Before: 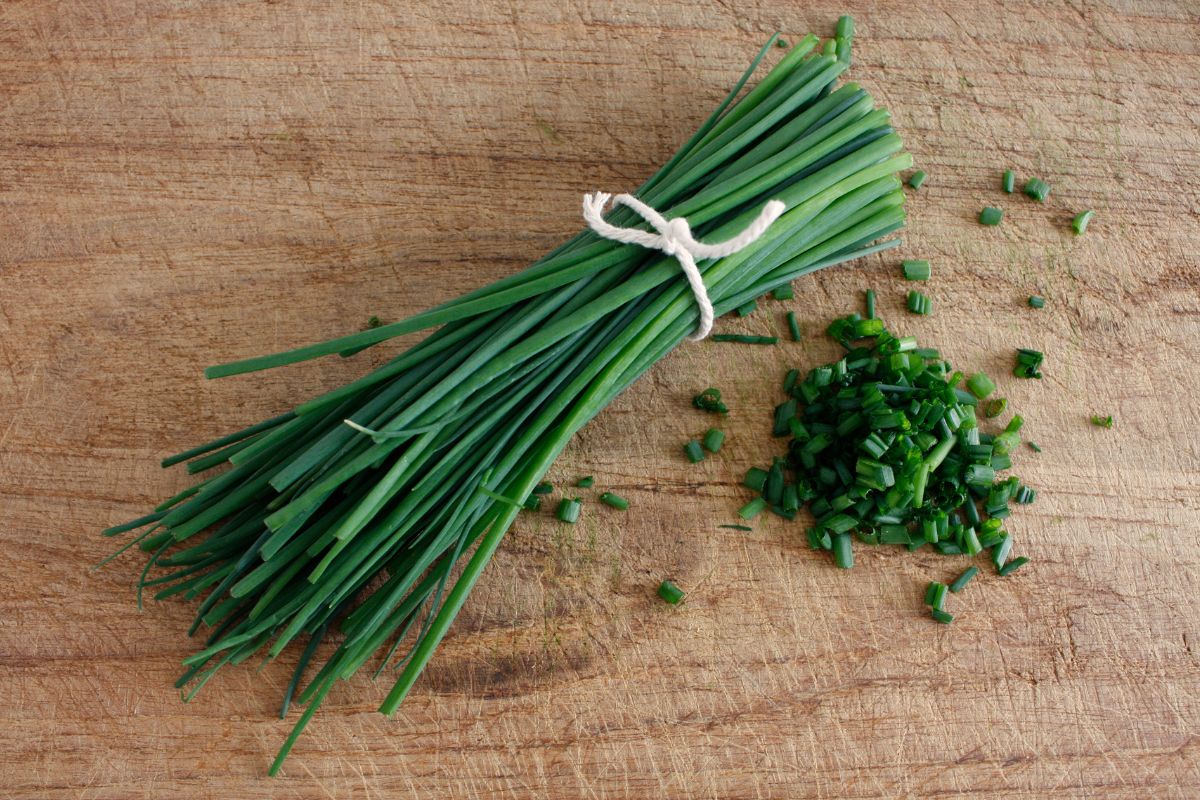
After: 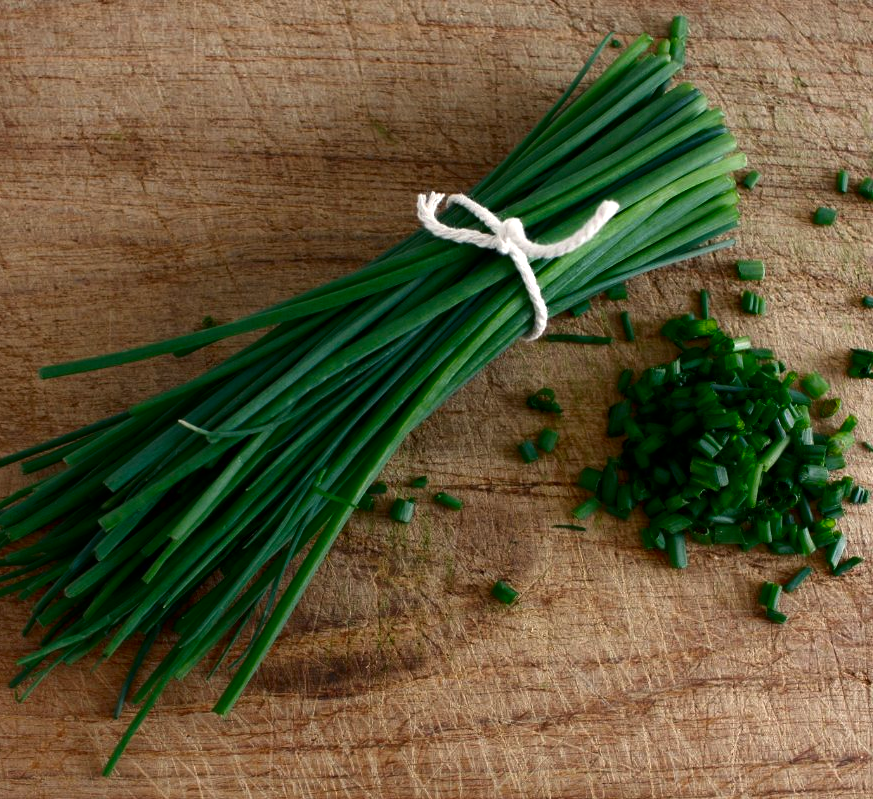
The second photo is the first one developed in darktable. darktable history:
tone equalizer: -8 EV 0 EV, -7 EV 0.002 EV, -6 EV -0.004 EV, -5 EV -0.014 EV, -4 EV -0.076 EV, -3 EV -0.218 EV, -2 EV -0.263 EV, -1 EV 0.119 EV, +0 EV 0.31 EV
crop: left 13.898%, right 13.333%
contrast brightness saturation: brightness -0.21, saturation 0.084
